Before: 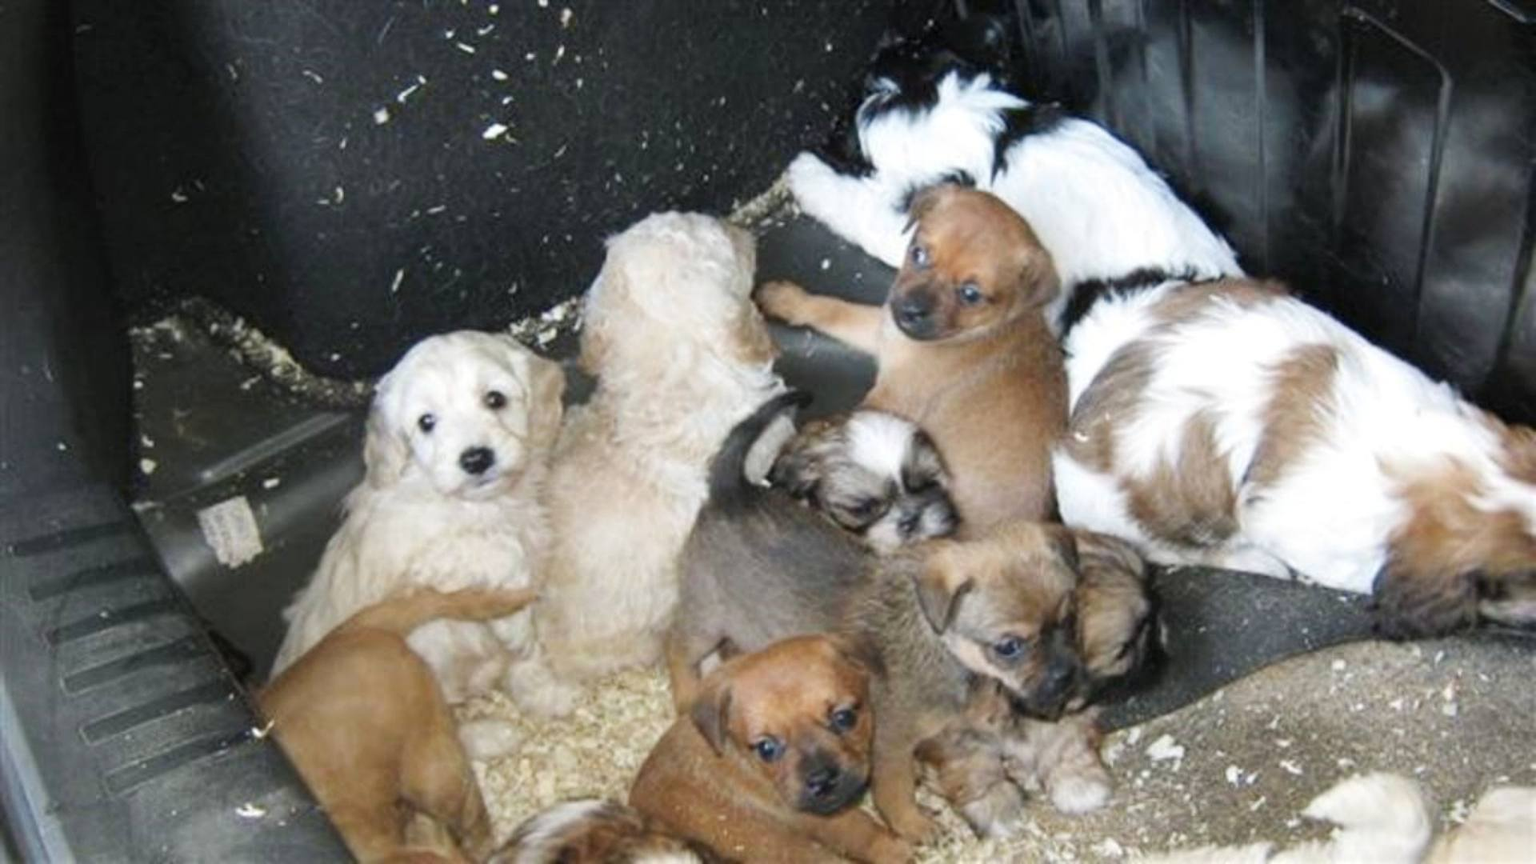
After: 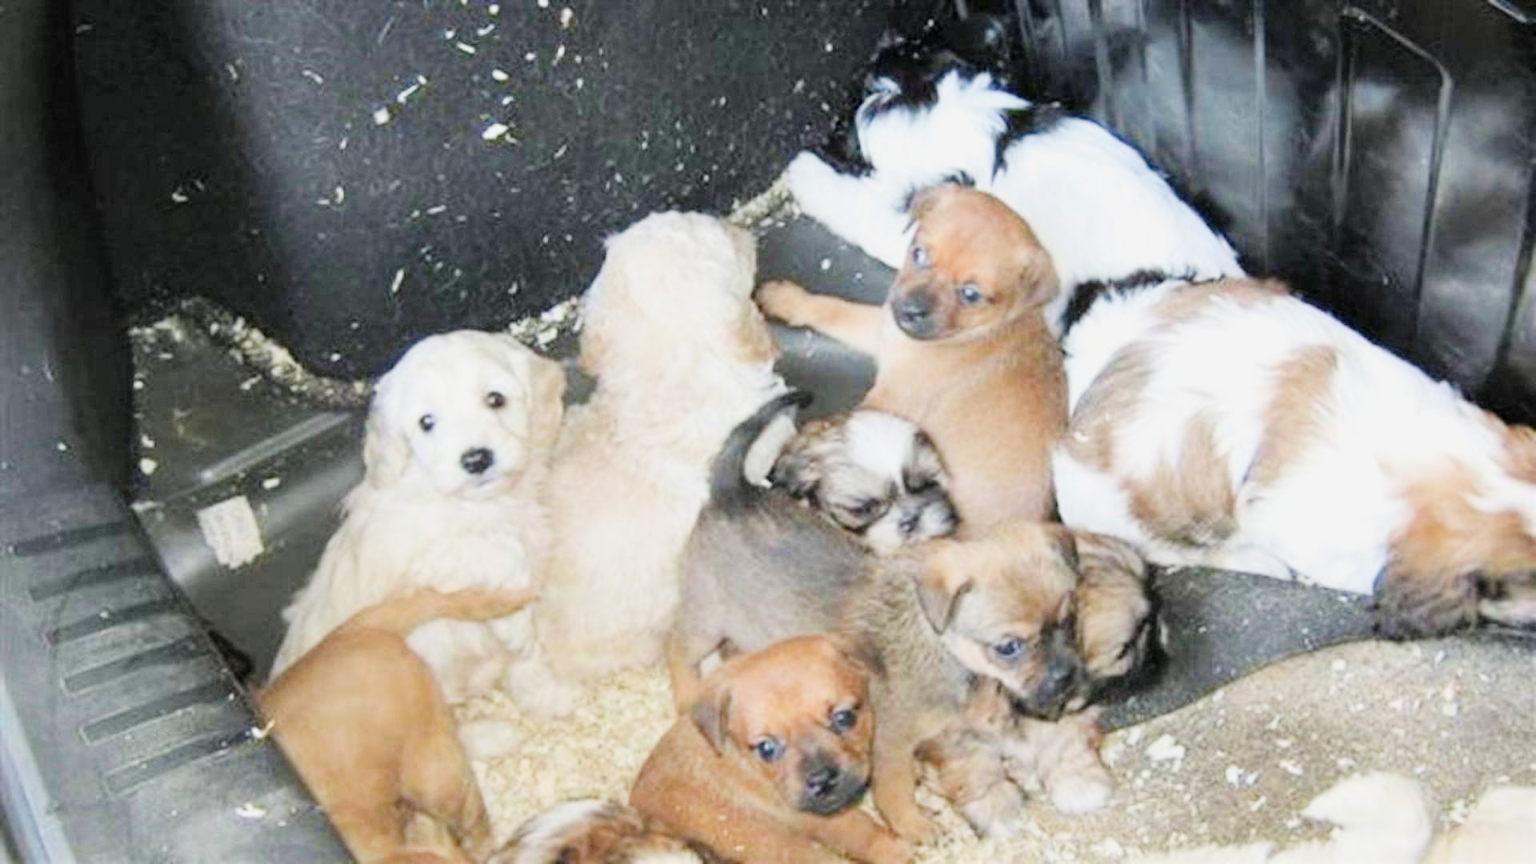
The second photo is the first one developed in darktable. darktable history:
filmic rgb: black relative exposure -7.32 EV, white relative exposure 5.09 EV, hardness 3.2
exposure: black level correction 0, exposure 1.45 EV, compensate exposure bias true, compensate highlight preservation false
